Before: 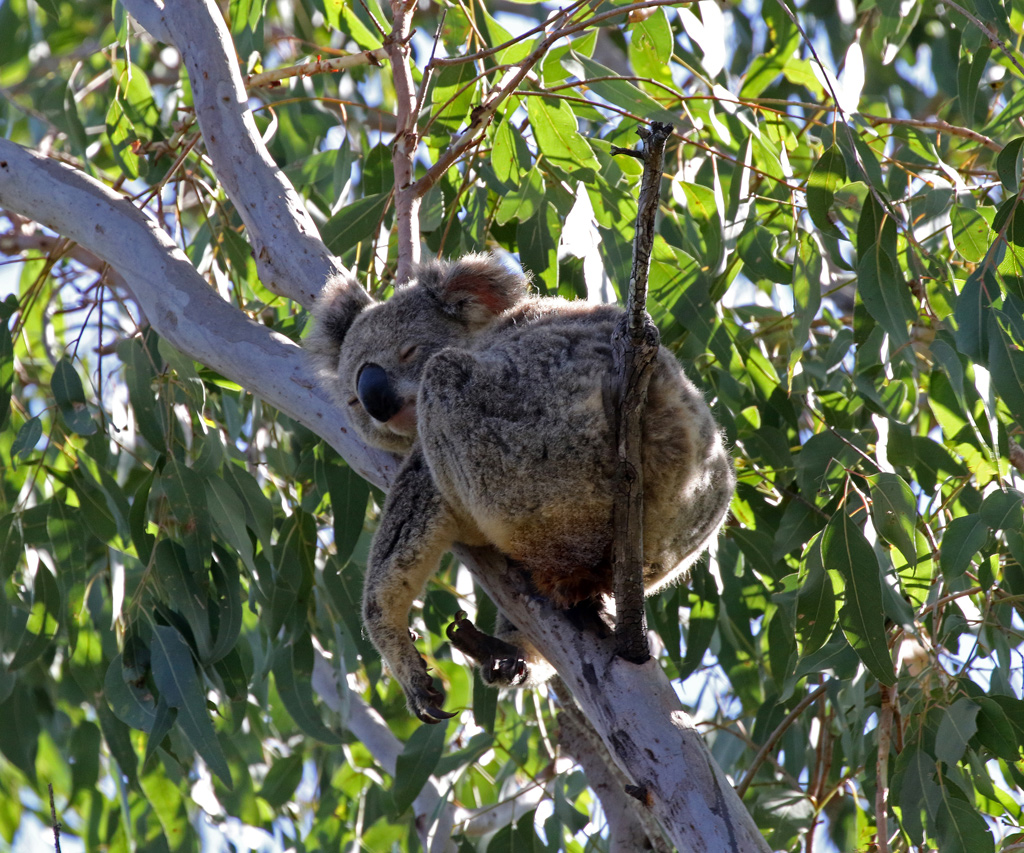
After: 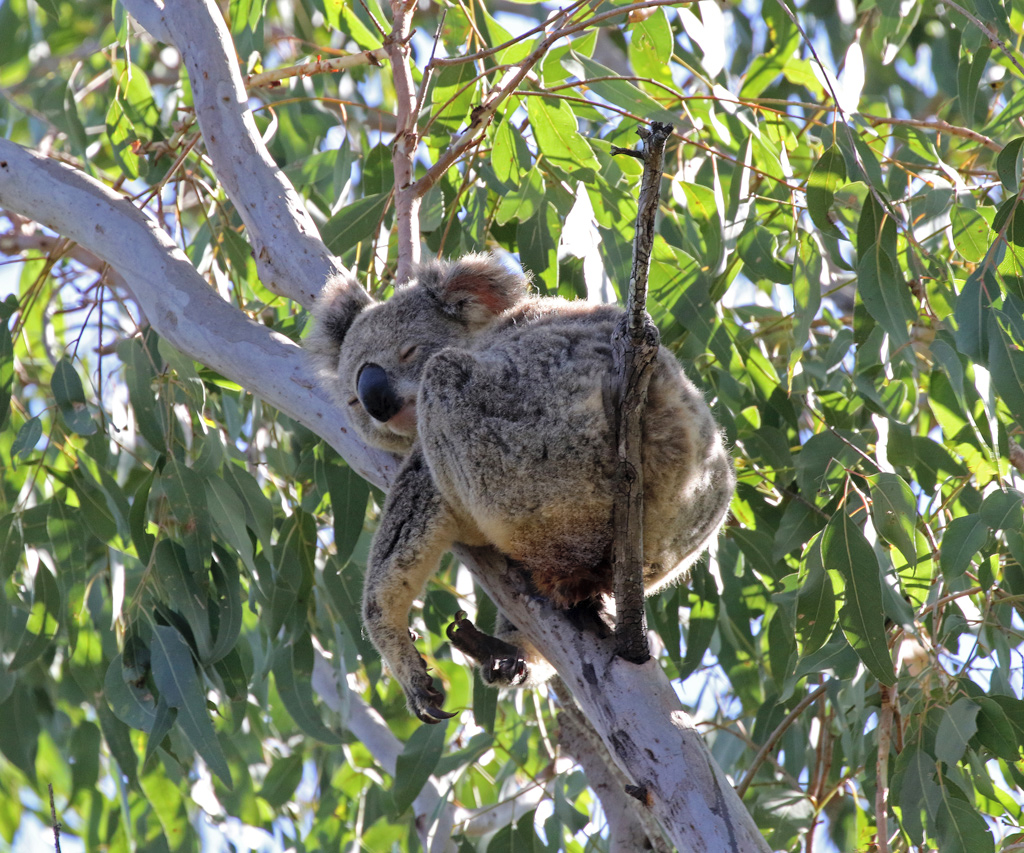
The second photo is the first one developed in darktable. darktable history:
contrast brightness saturation: brightness 0.153
